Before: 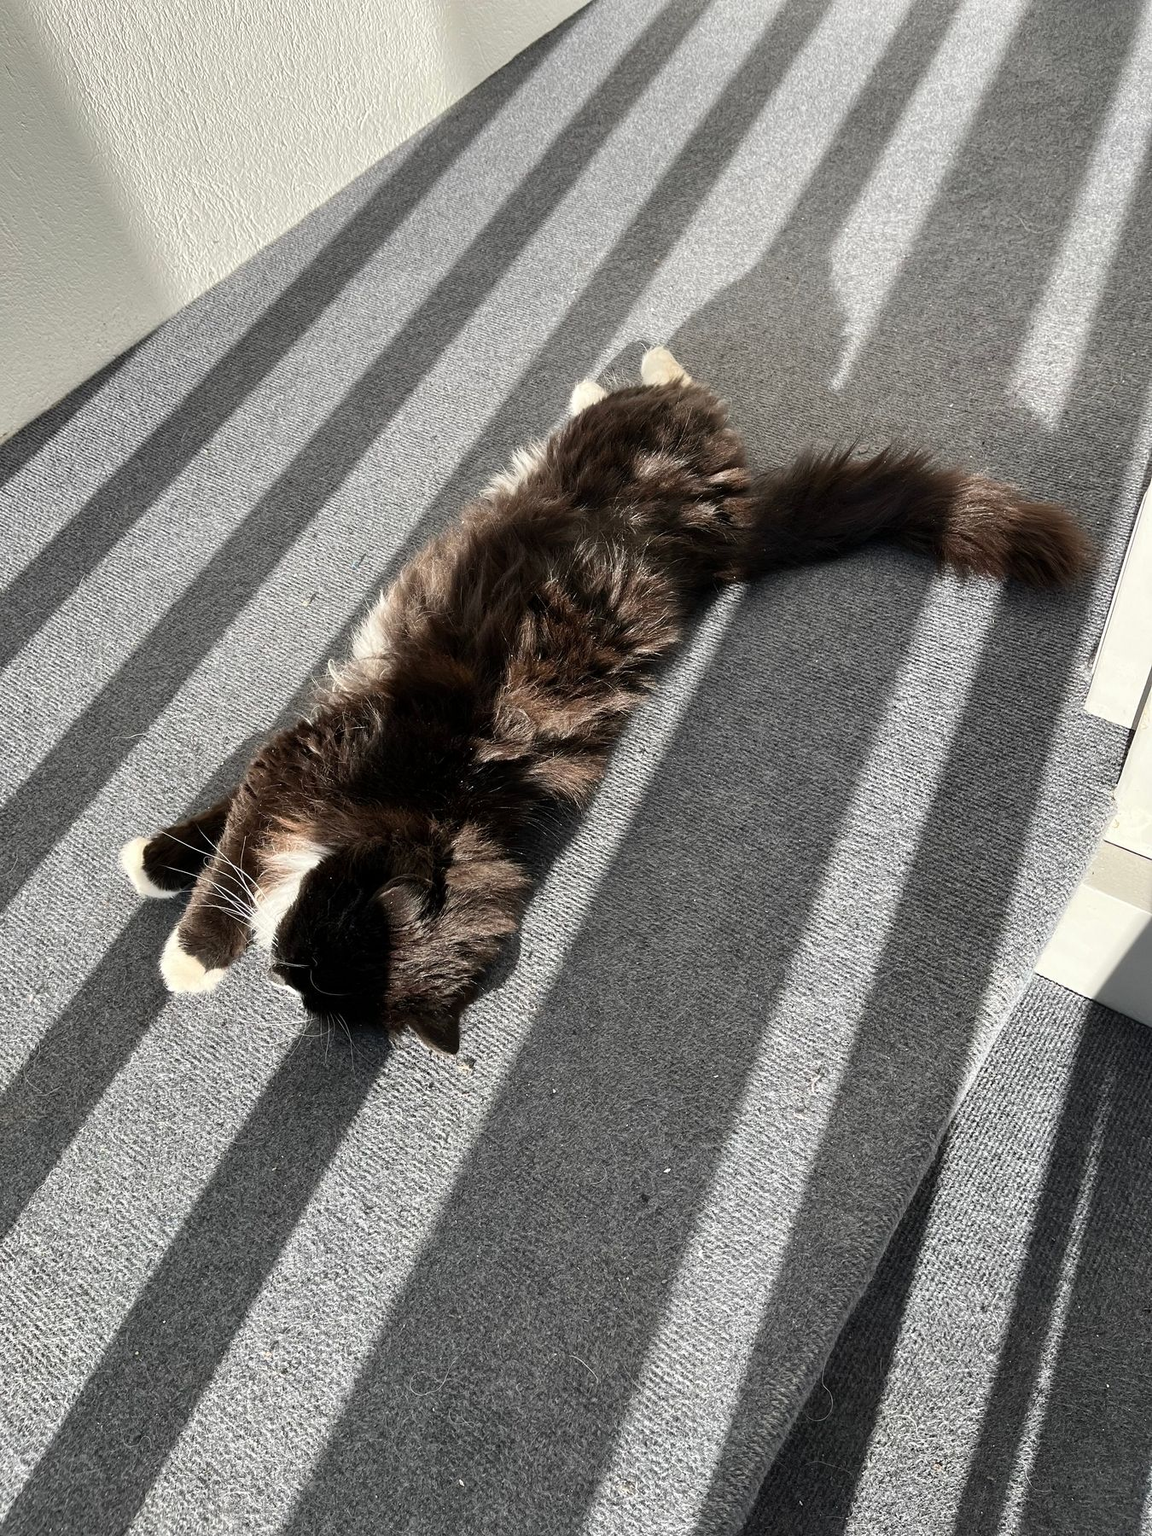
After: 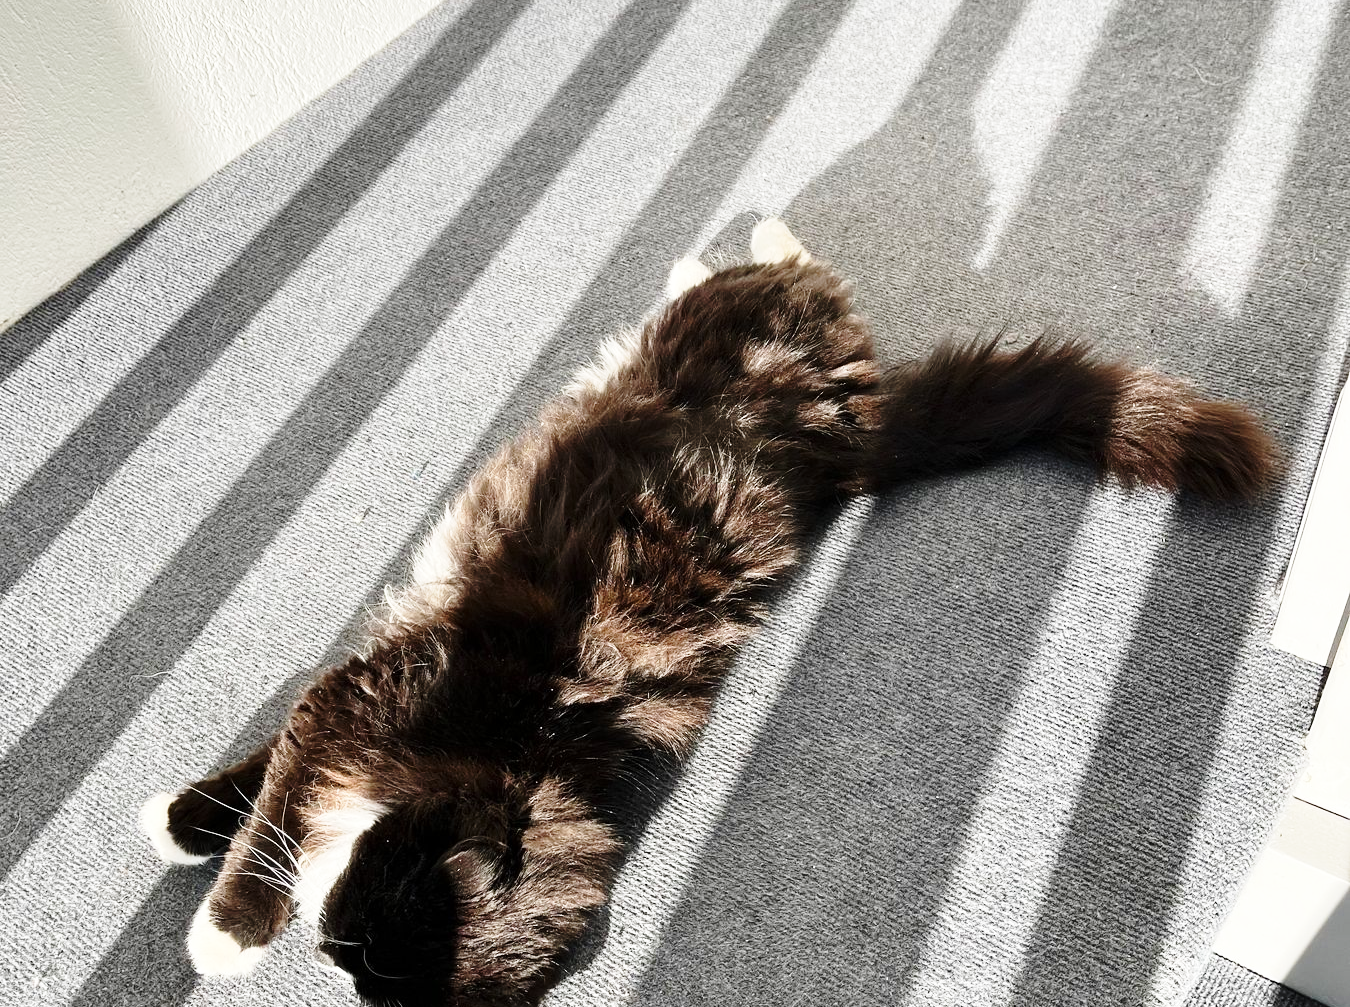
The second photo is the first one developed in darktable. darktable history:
base curve: curves: ch0 [(0, 0) (0.028, 0.03) (0.121, 0.232) (0.46, 0.748) (0.859, 0.968) (1, 1)], preserve colors none
crop and rotate: top 10.457%, bottom 33.567%
